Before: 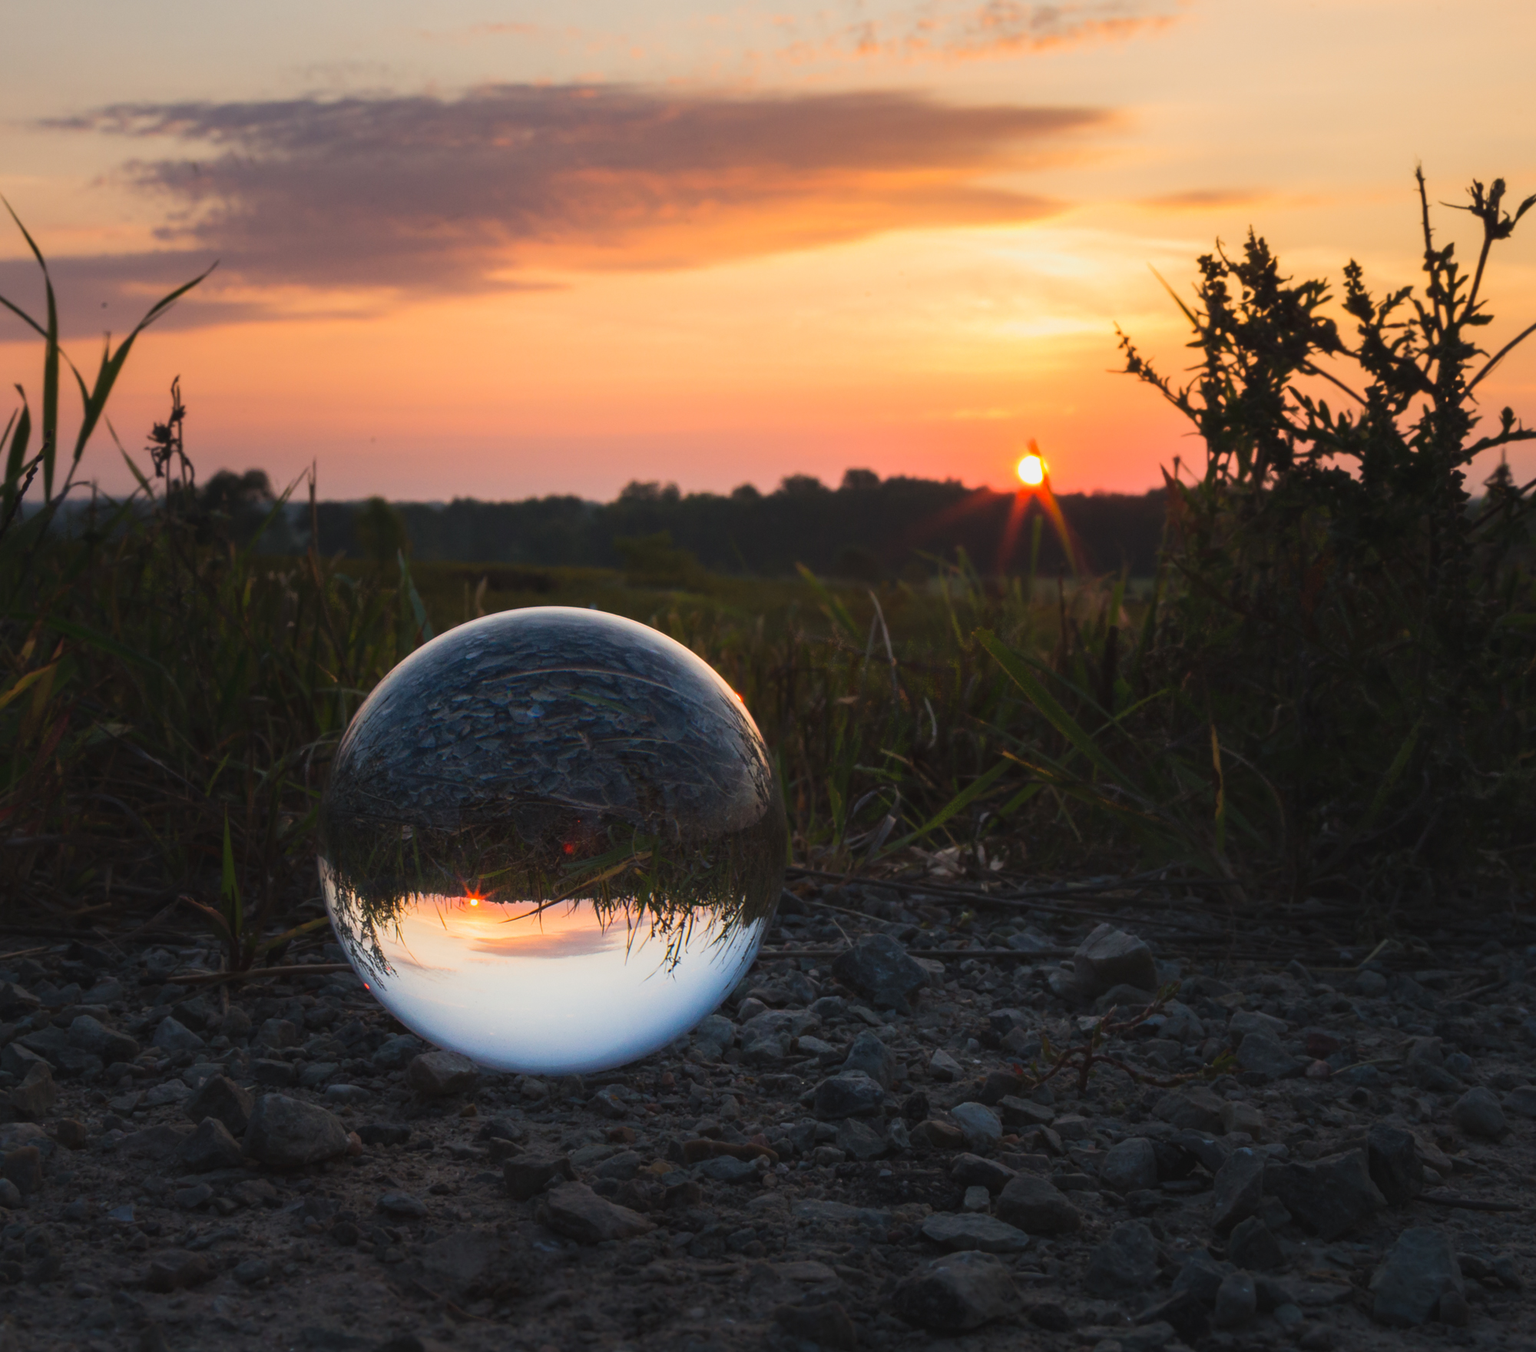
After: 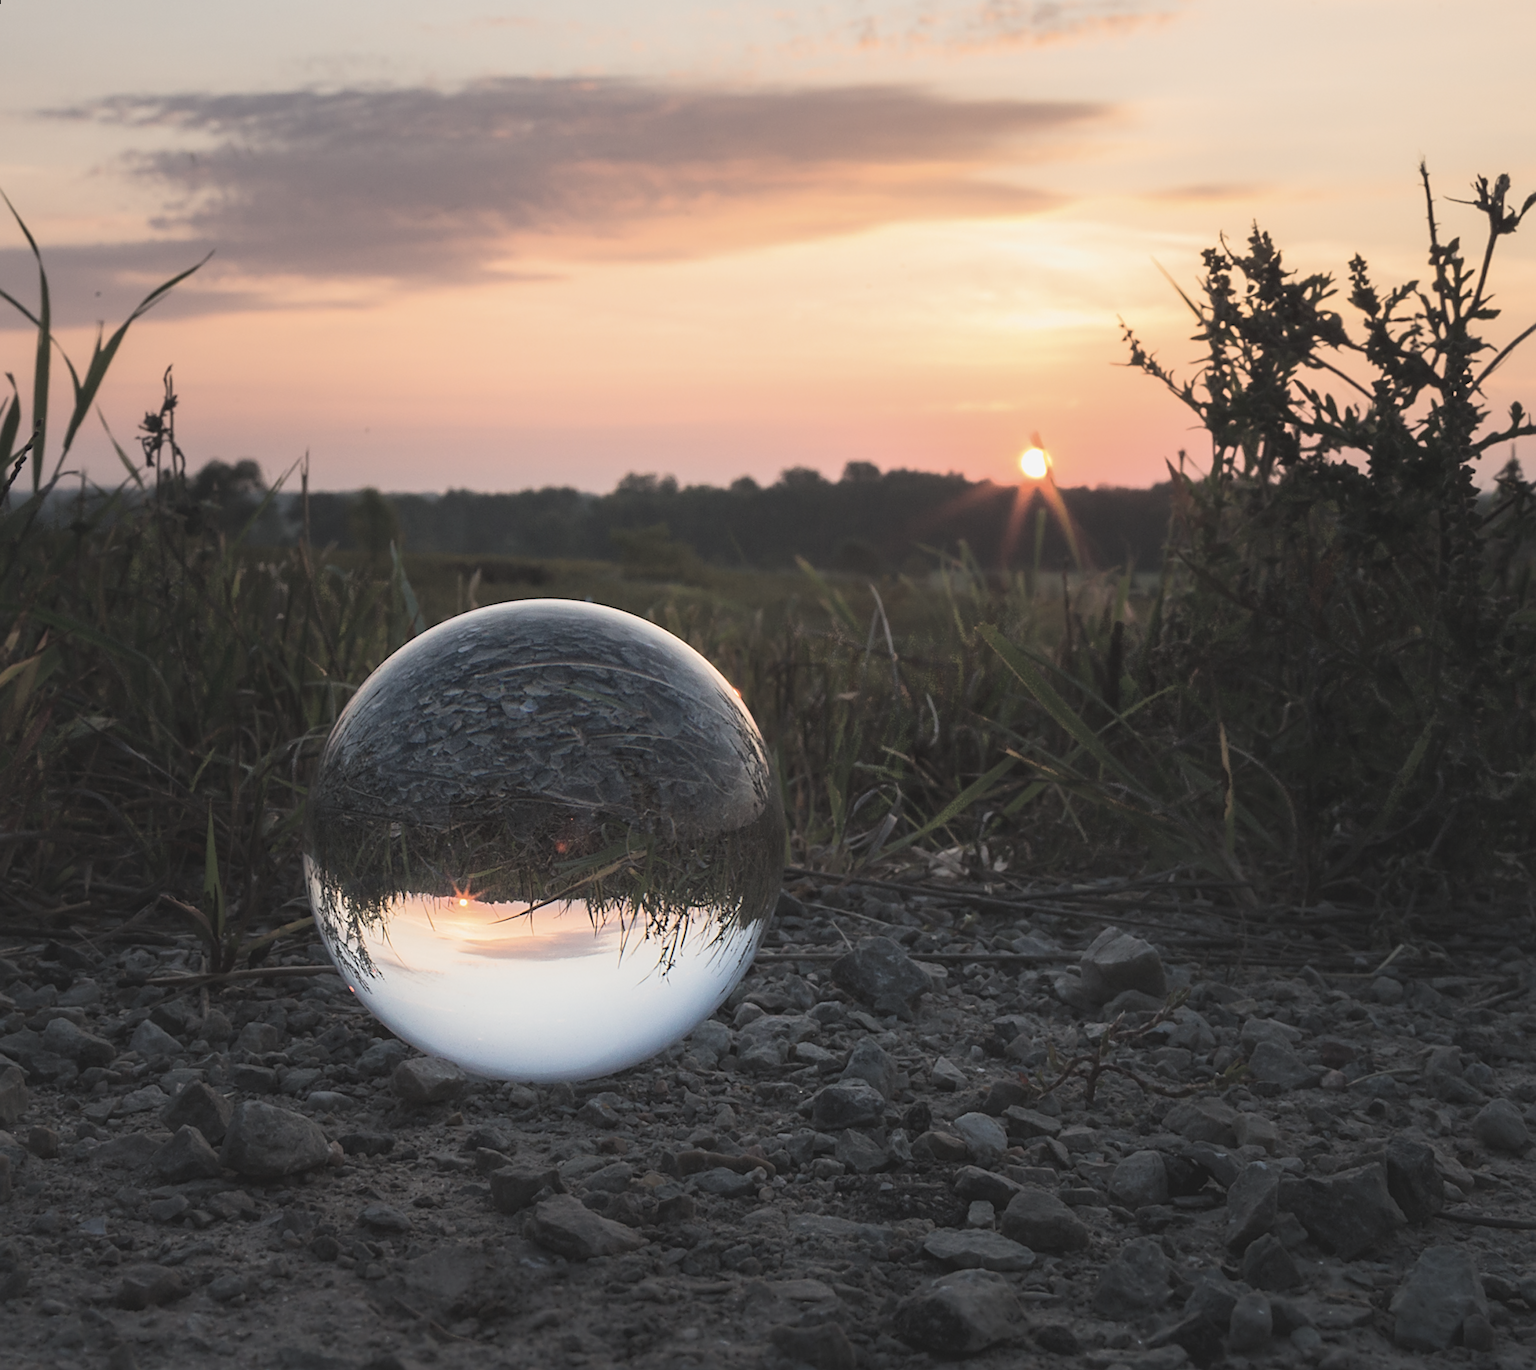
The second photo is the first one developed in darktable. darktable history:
sharpen: on, module defaults
rotate and perspective: rotation 0.226°, lens shift (vertical) -0.042, crop left 0.023, crop right 0.982, crop top 0.006, crop bottom 0.994
contrast brightness saturation: brightness 0.18, saturation -0.5
